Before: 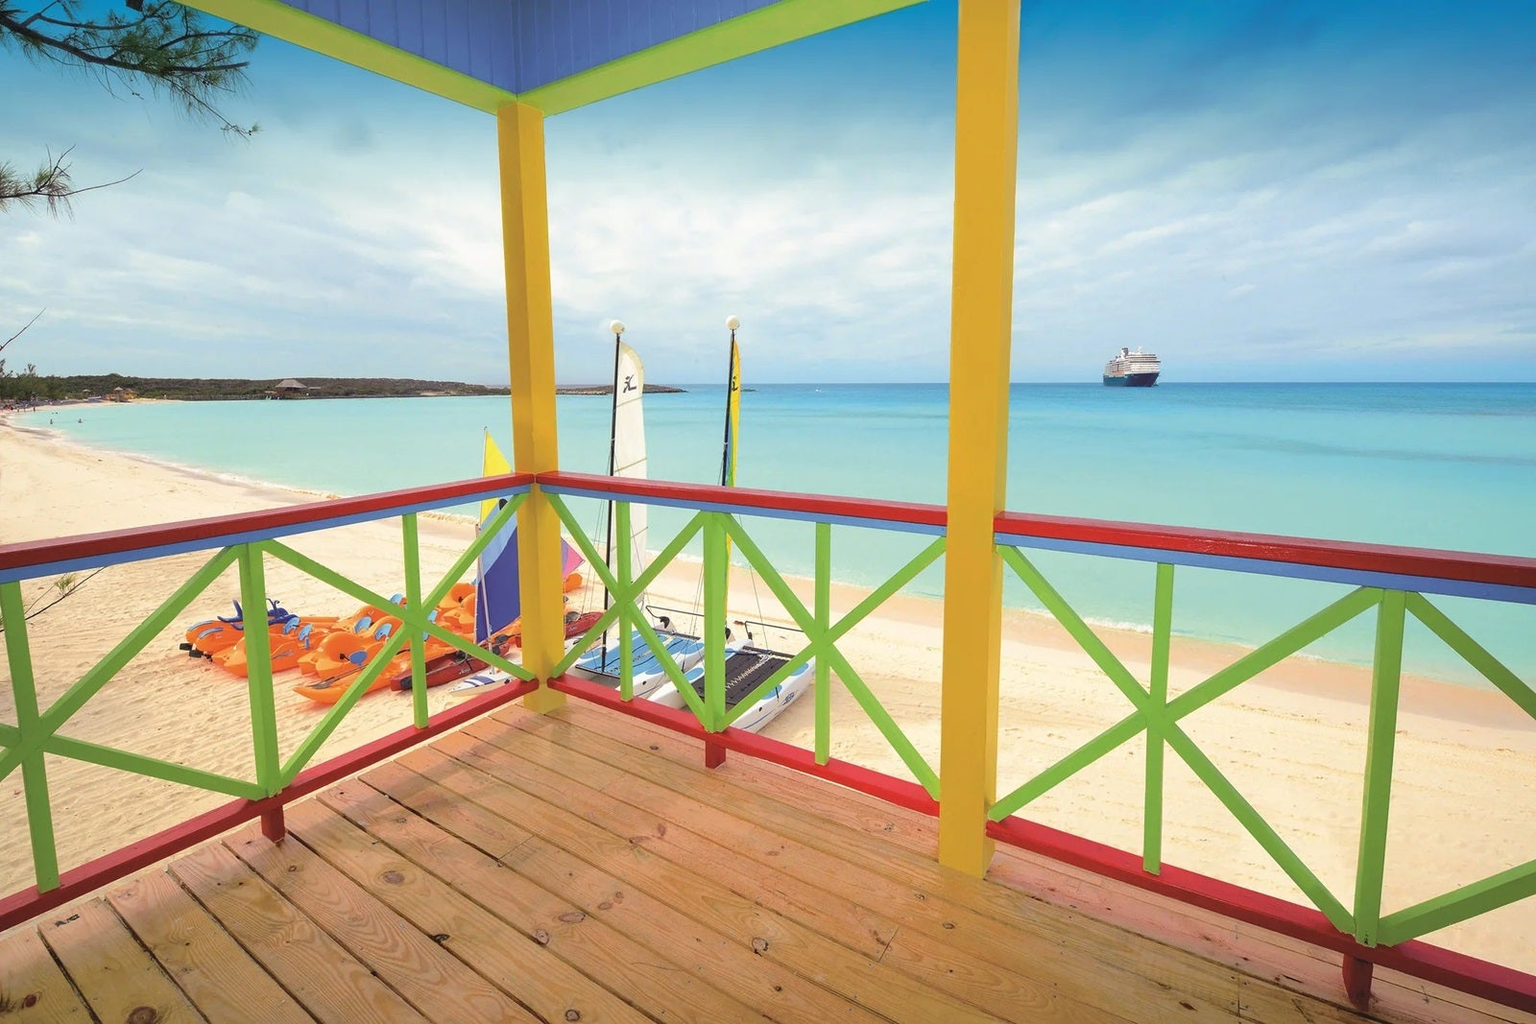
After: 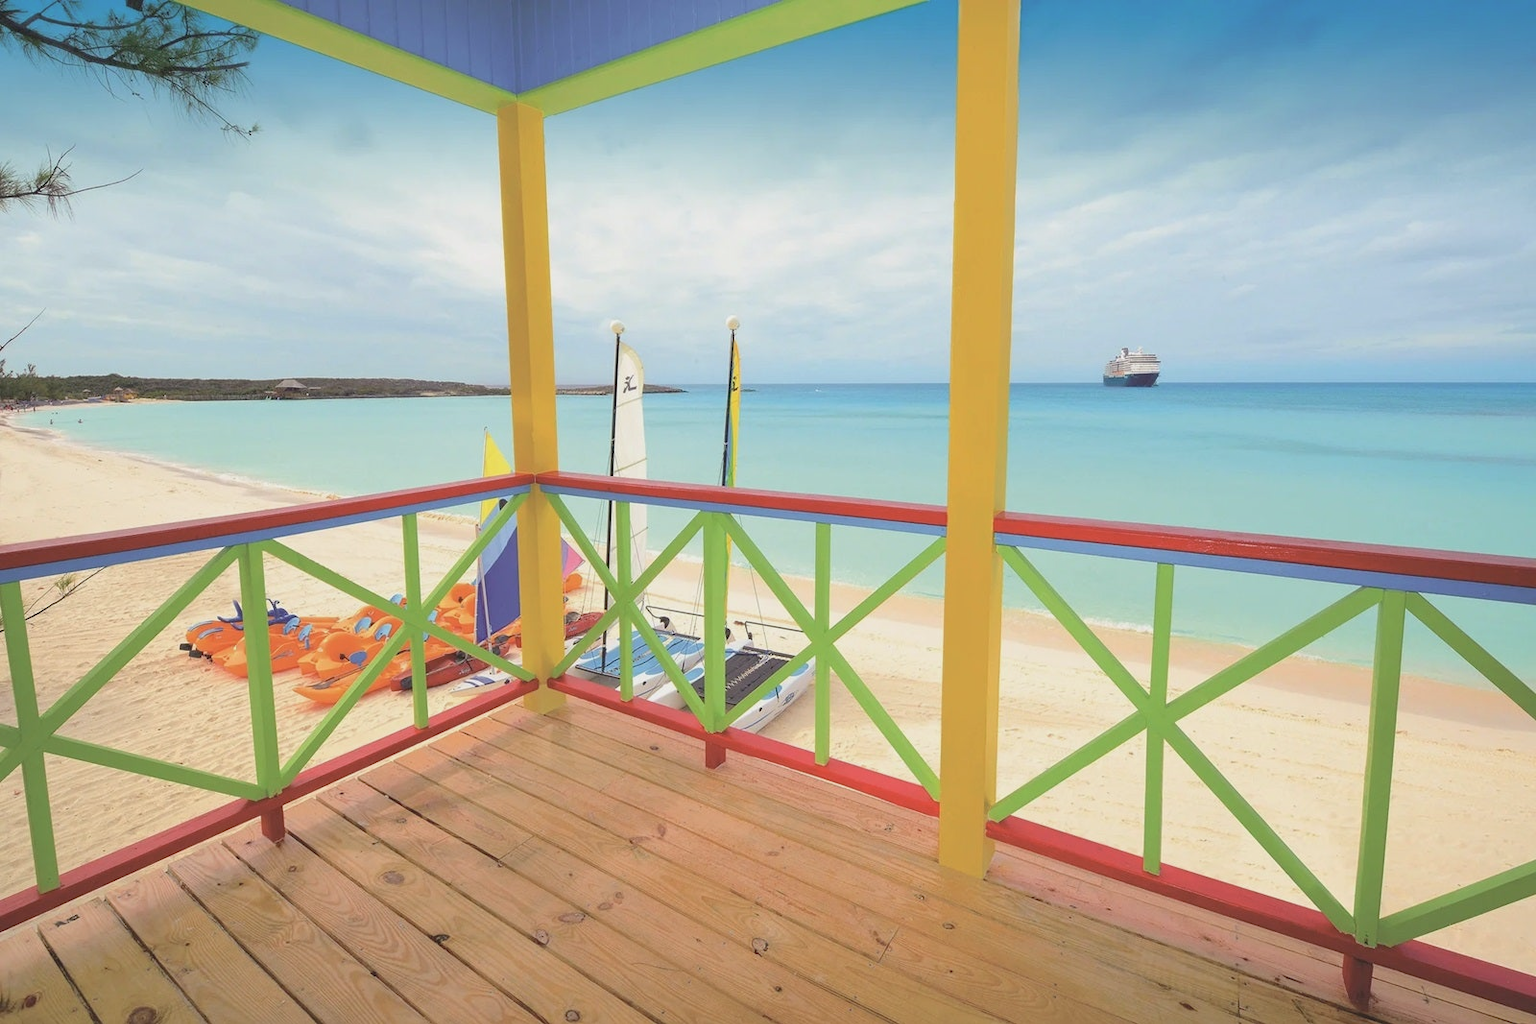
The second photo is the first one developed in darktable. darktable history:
contrast brightness saturation: contrast -0.132, brightness 0.051, saturation -0.135
